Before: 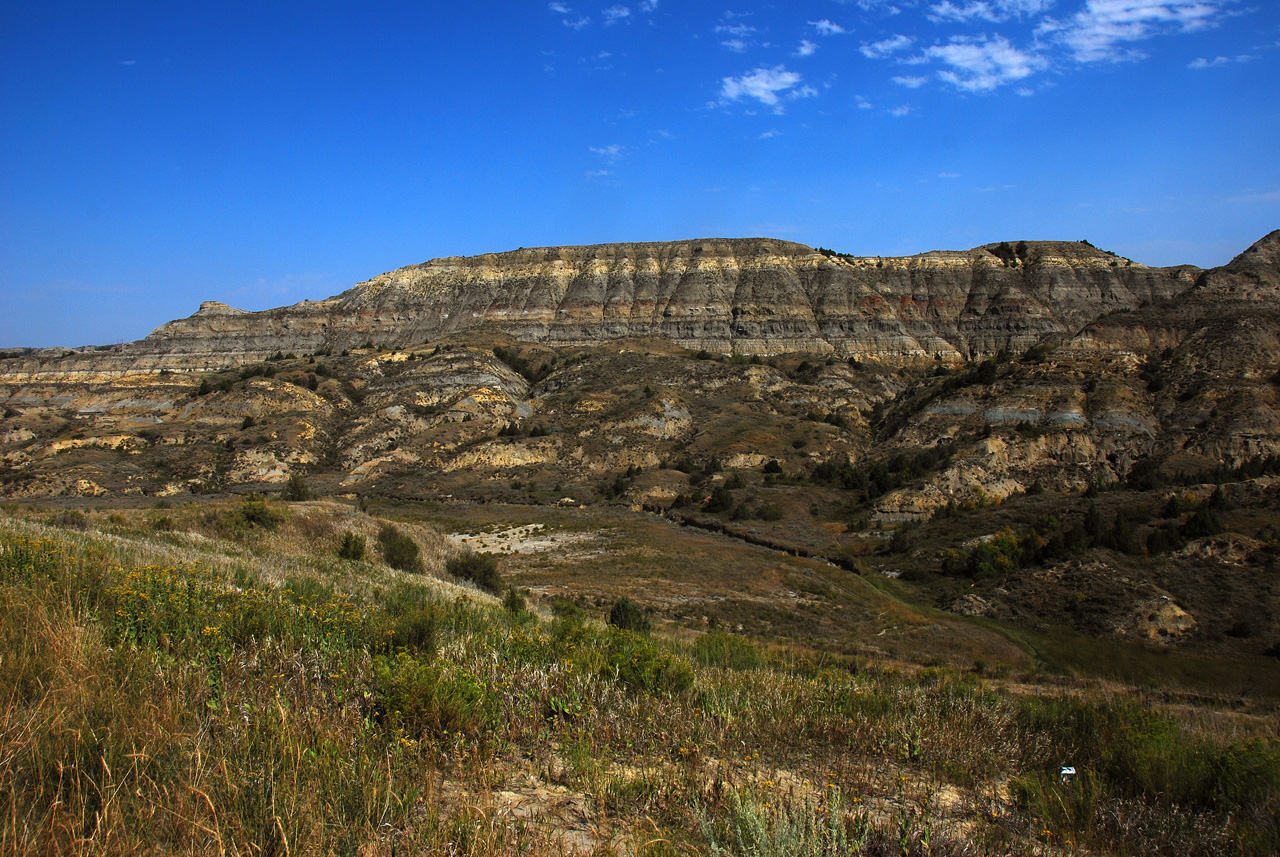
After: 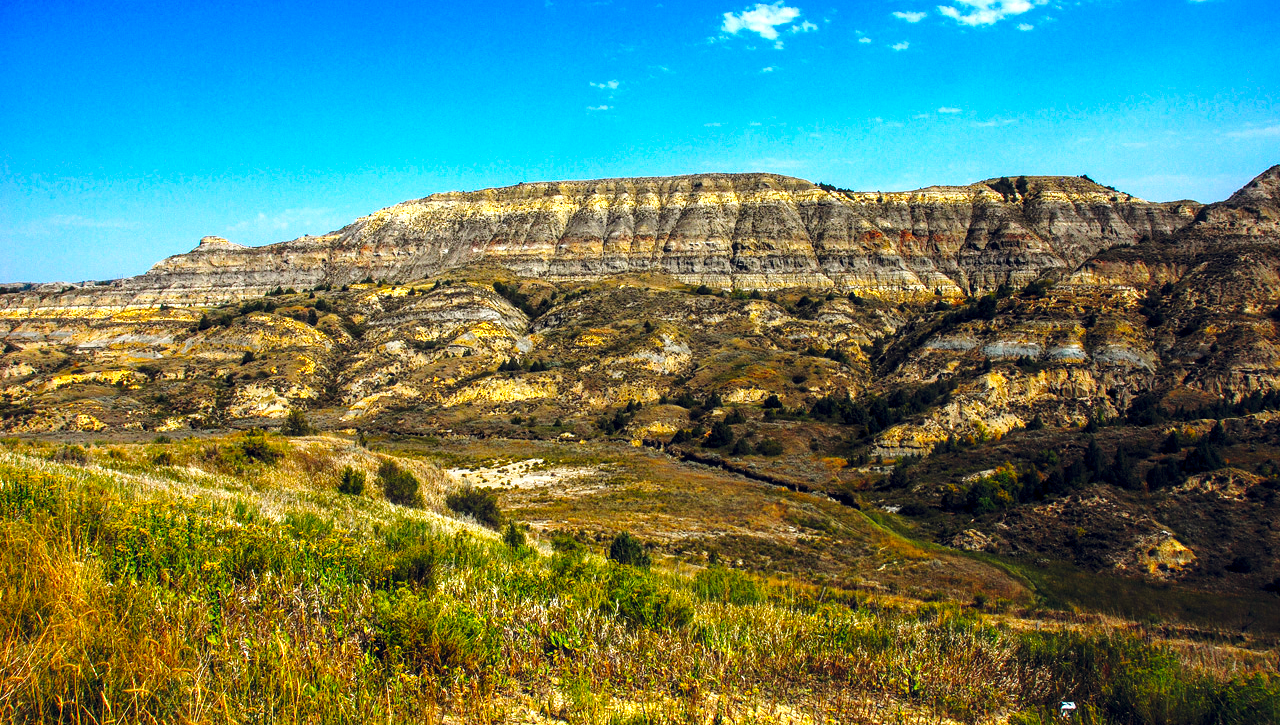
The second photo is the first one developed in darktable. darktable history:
base curve: curves: ch0 [(0, 0) (0.028, 0.03) (0.121, 0.232) (0.46, 0.748) (0.859, 0.968) (1, 1)], preserve colors none
crop: top 7.623%, bottom 7.762%
exposure: exposure 0.293 EV, compensate highlight preservation false
tone equalizer: on, module defaults
color balance rgb: global offset › chroma 0.1%, global offset › hue 253.16°, linear chroma grading › global chroma 14.535%, perceptual saturation grading › global saturation 29.619%, perceptual brilliance grading › global brilliance 1.544%, perceptual brilliance grading › highlights 7.649%, perceptual brilliance grading › shadows -4.206%
local contrast: detail 130%
